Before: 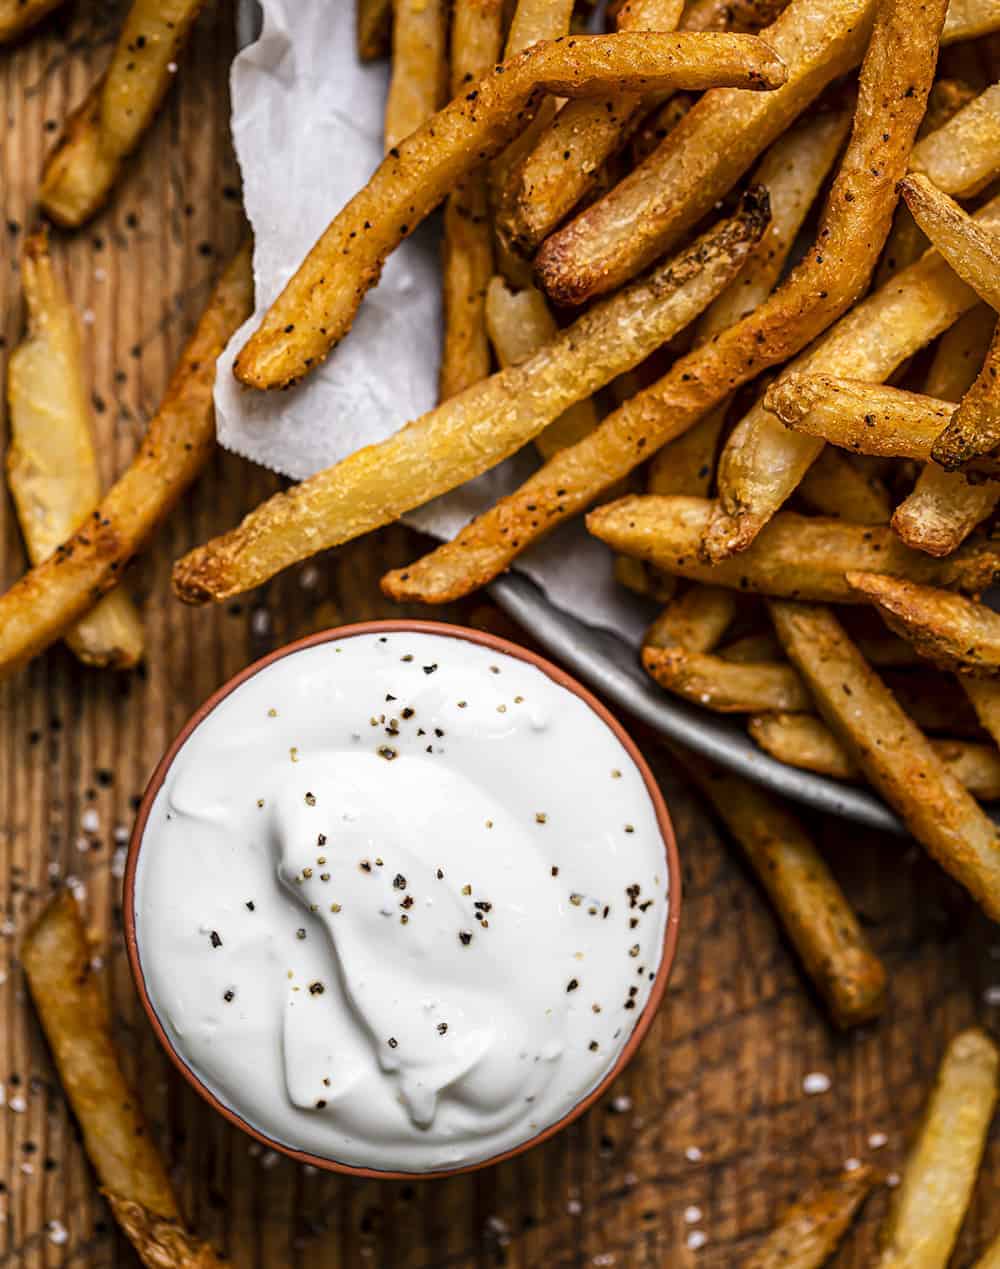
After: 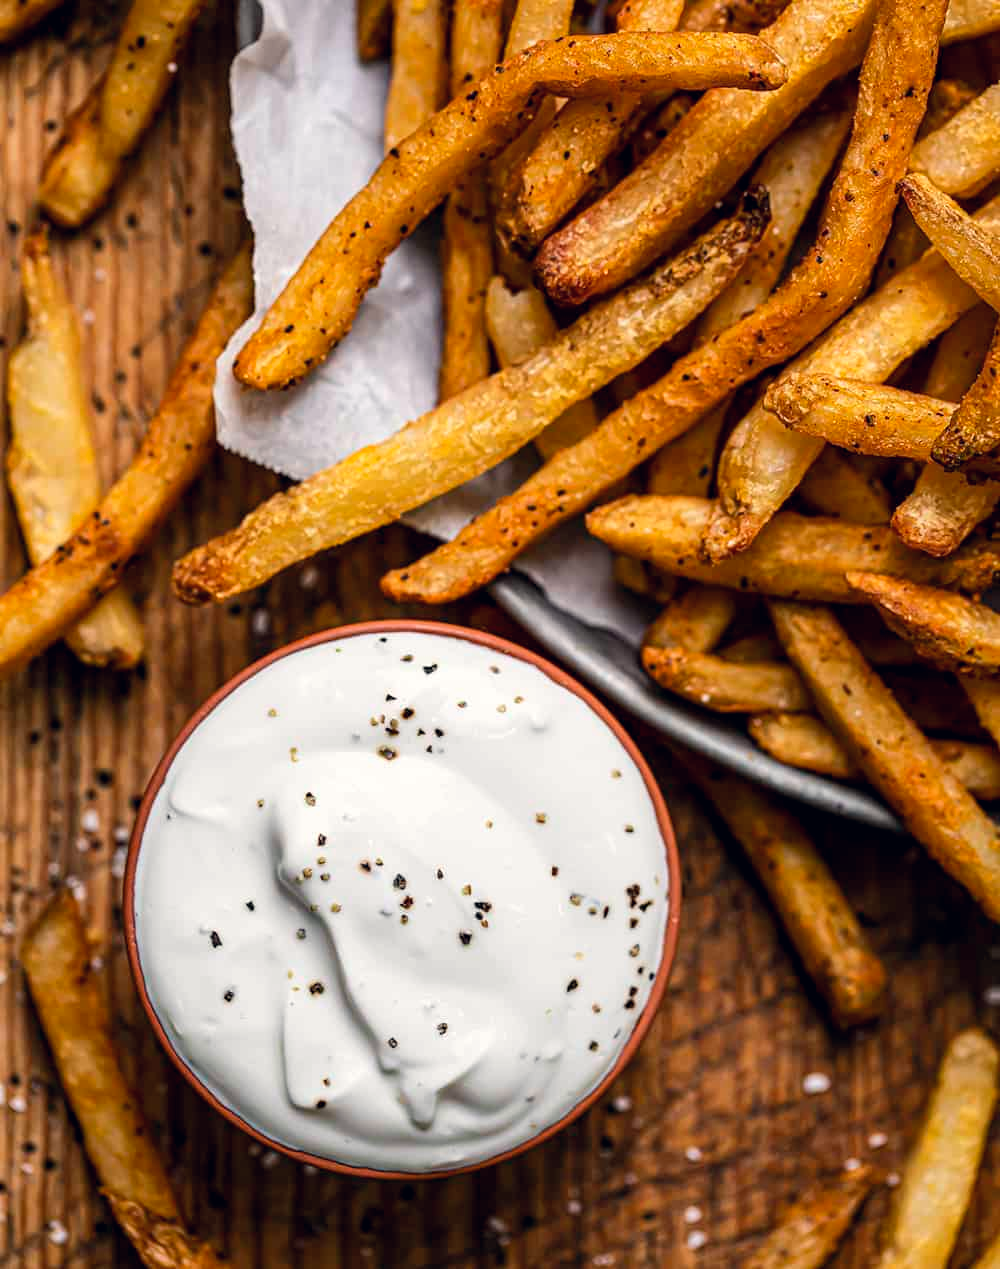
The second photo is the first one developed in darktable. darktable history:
color correction: highlights a* 0.471, highlights b* 2.67, shadows a* -1.21, shadows b* -4.54
